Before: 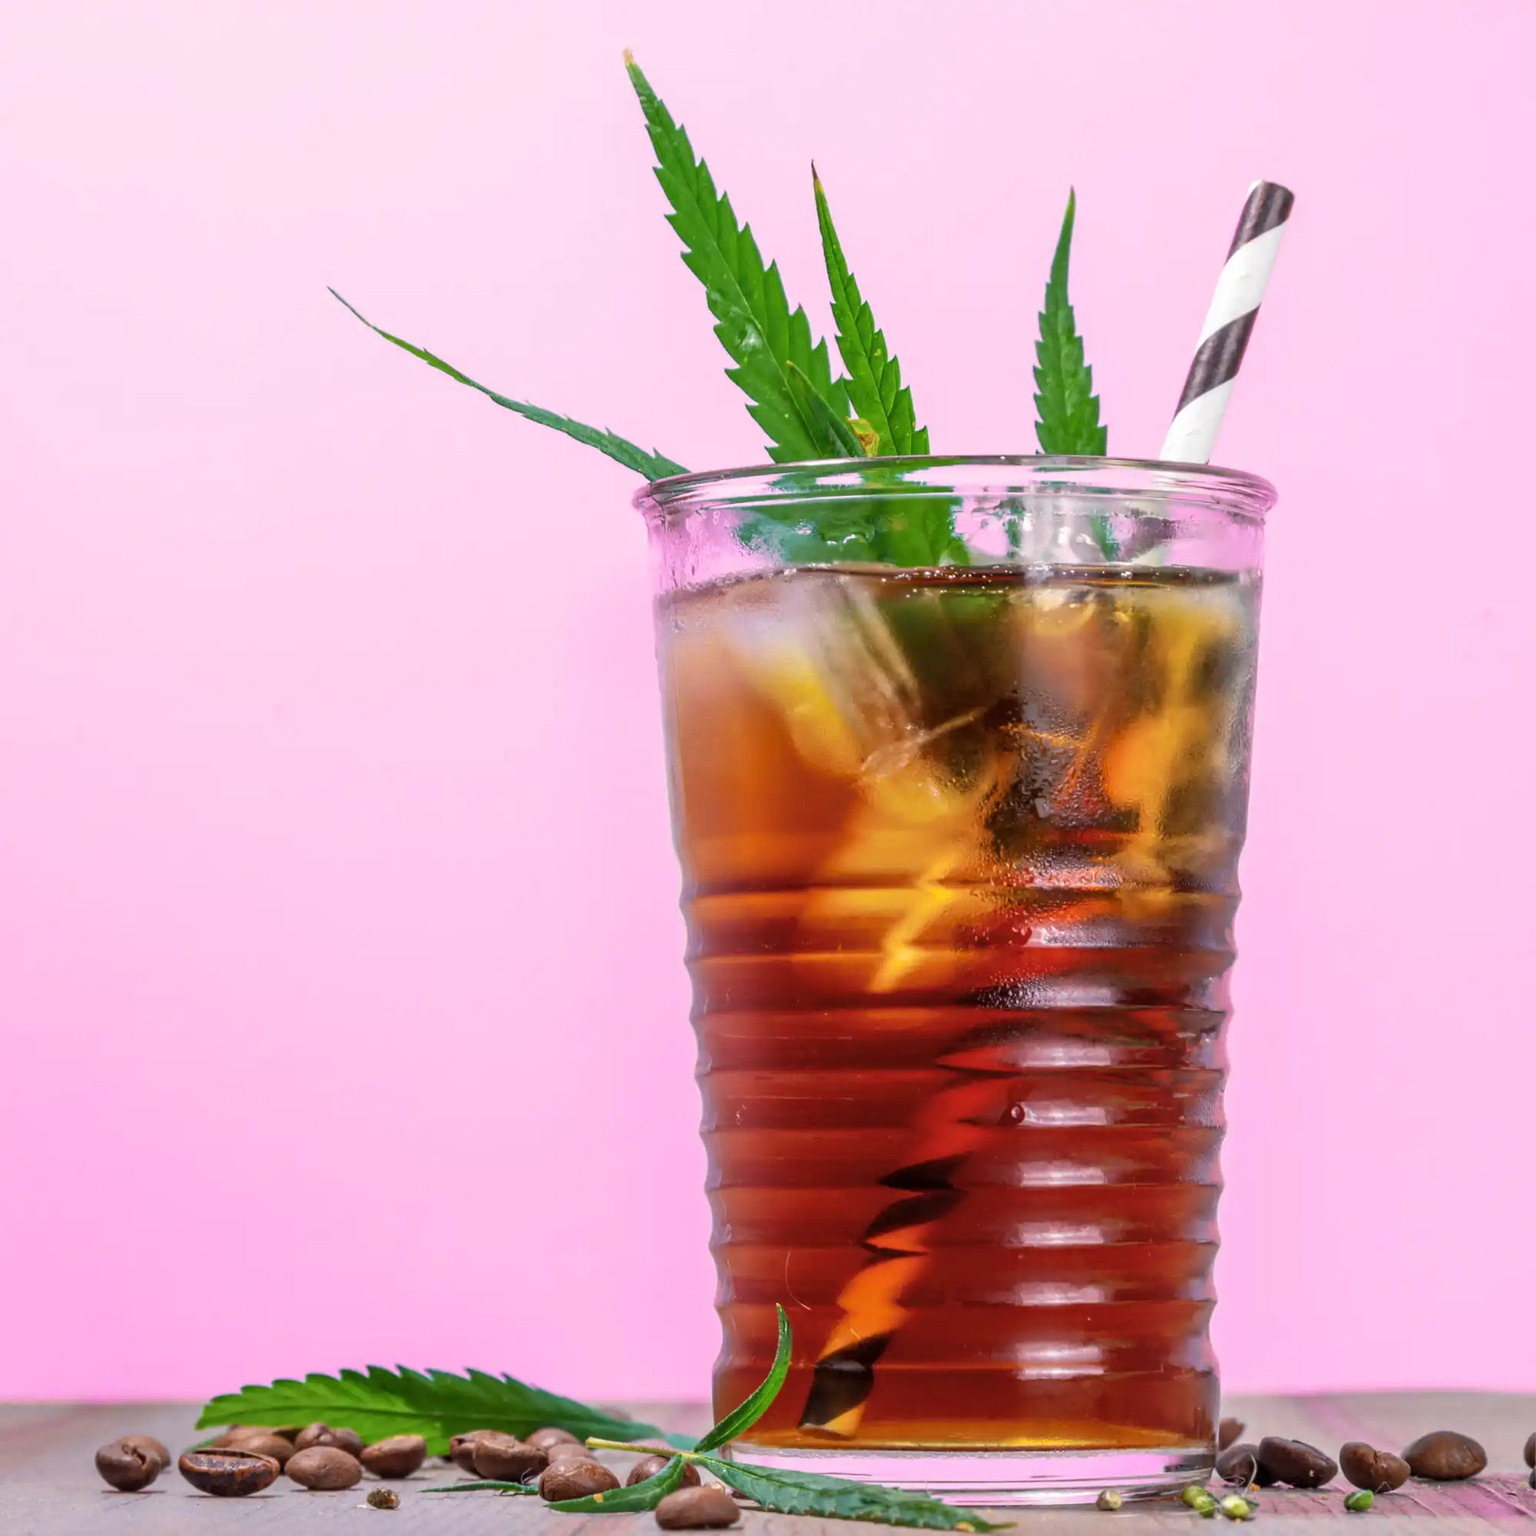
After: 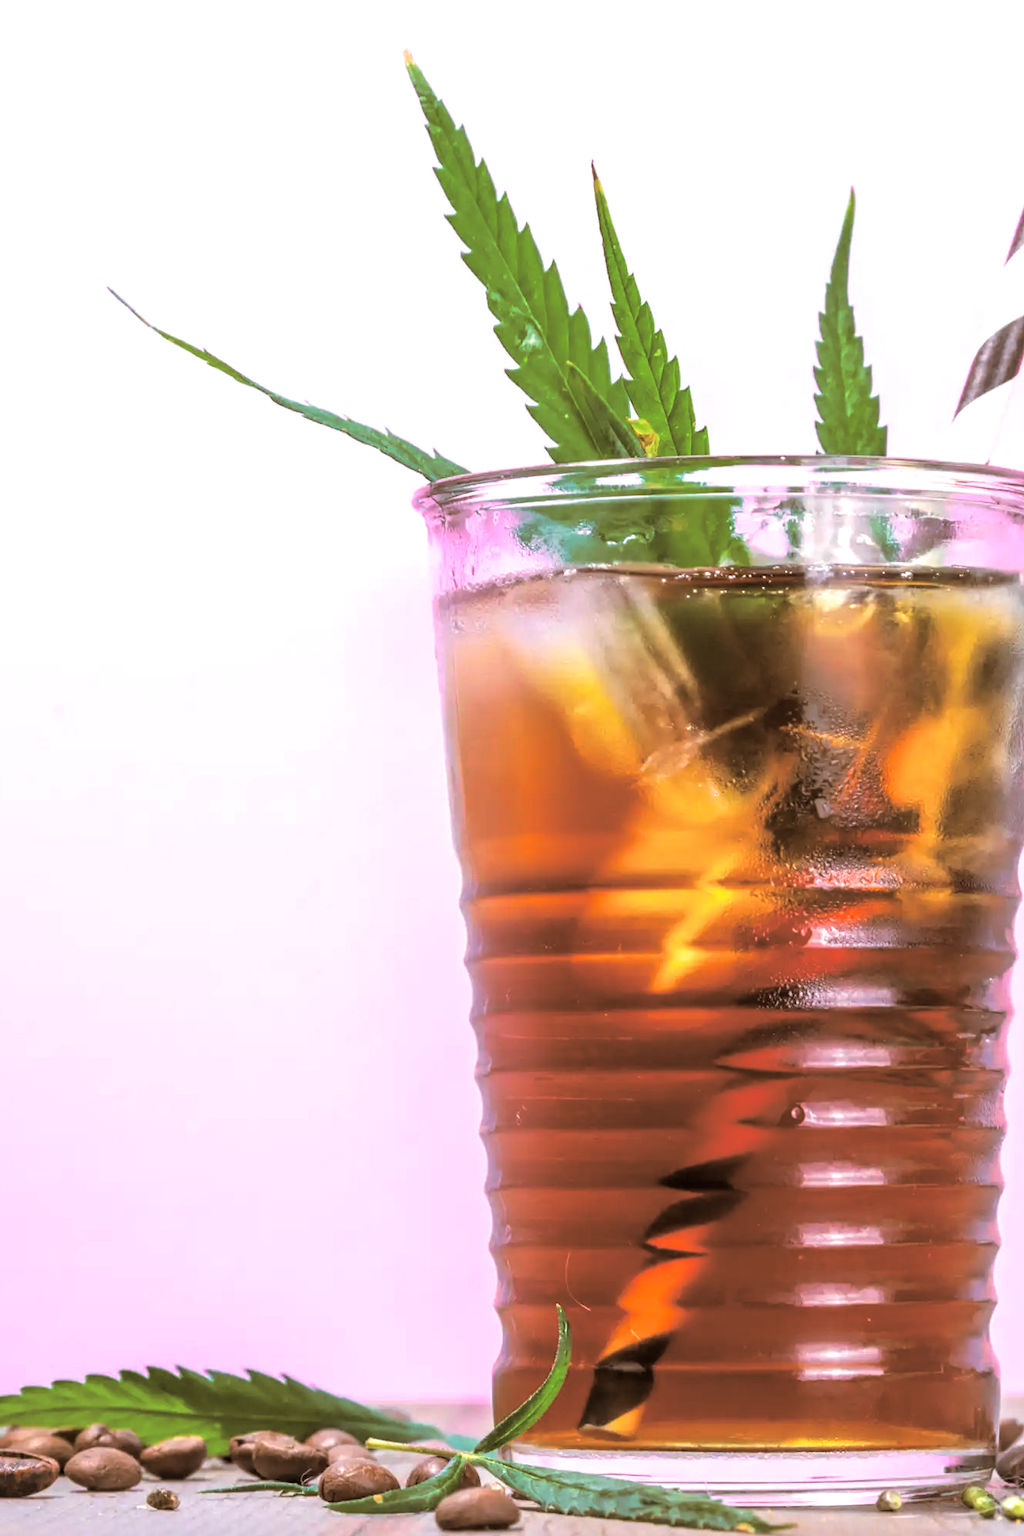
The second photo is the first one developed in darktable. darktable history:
exposure: exposure 0.496 EV, compensate highlight preservation false
split-toning: shadows › hue 32.4°, shadows › saturation 0.51, highlights › hue 180°, highlights › saturation 0, balance -60.17, compress 55.19%
crop and rotate: left 14.385%, right 18.948%
